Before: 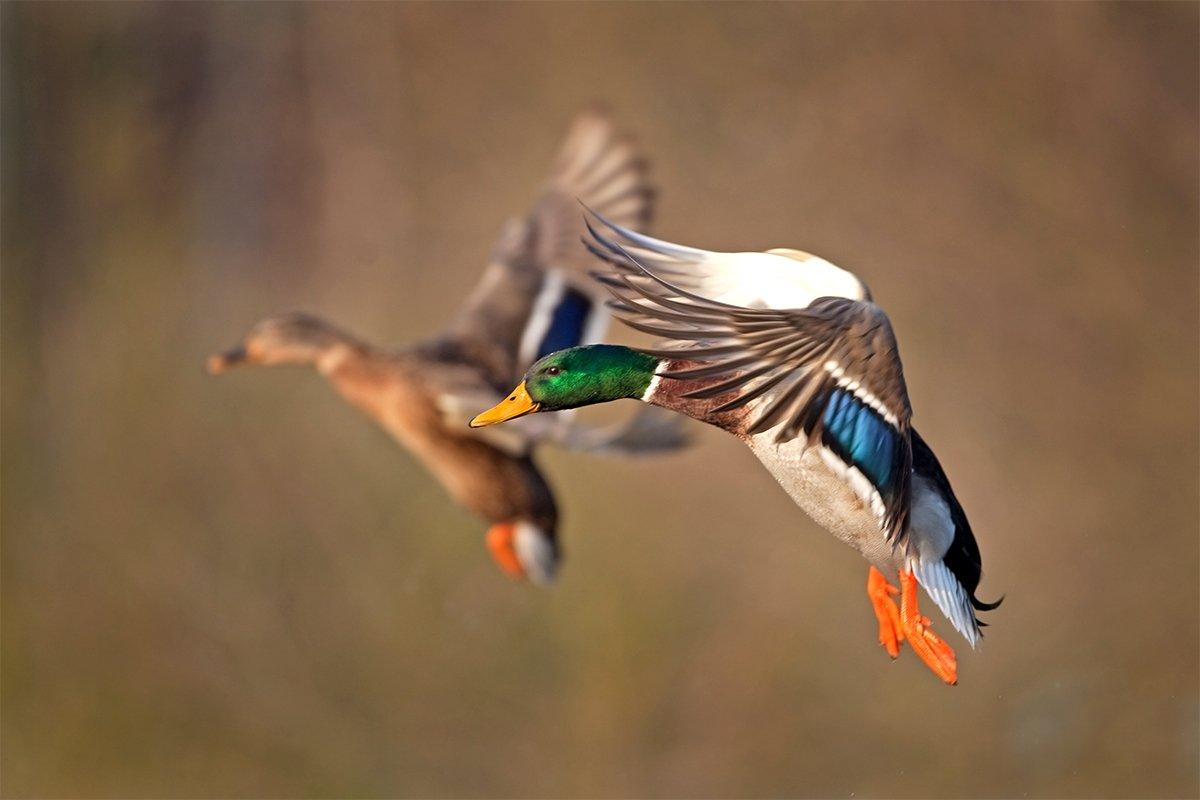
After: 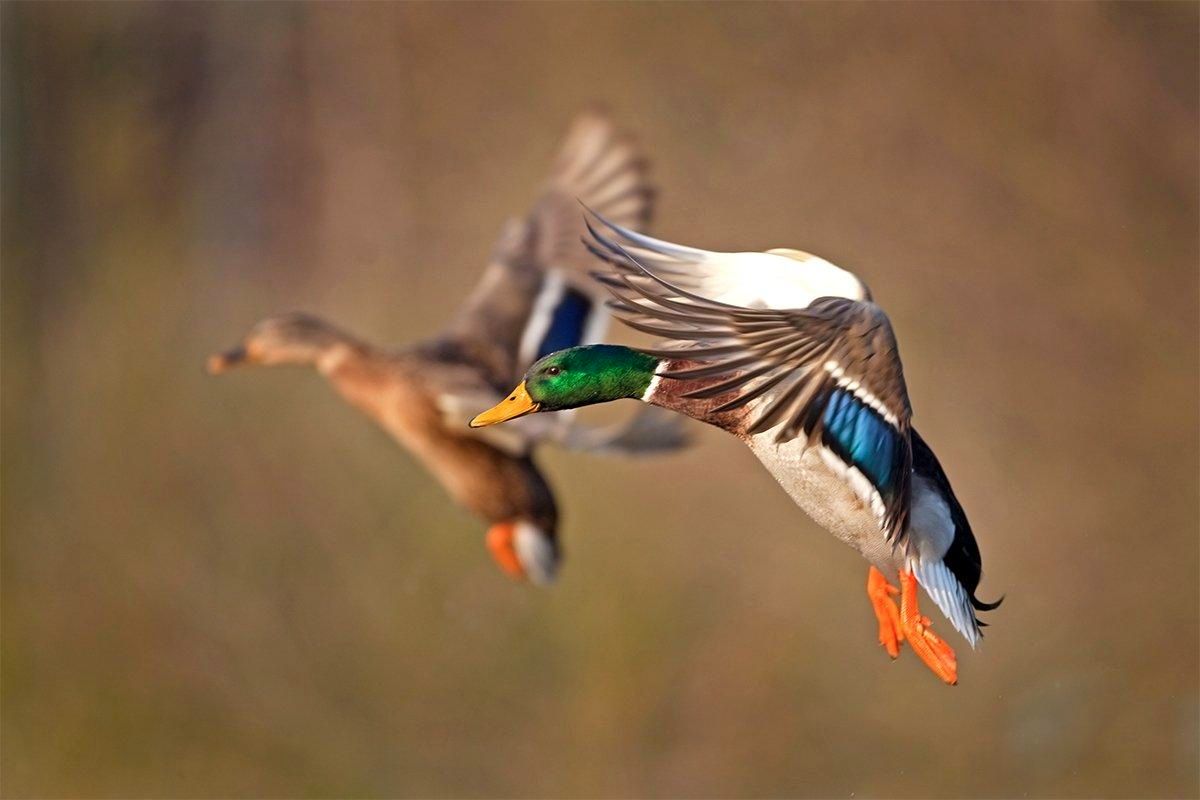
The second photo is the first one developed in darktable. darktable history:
color balance rgb: perceptual saturation grading › global saturation -2.131%, perceptual saturation grading › highlights -7.136%, perceptual saturation grading › mid-tones 7.955%, perceptual saturation grading › shadows 4.459%, global vibrance 20%
